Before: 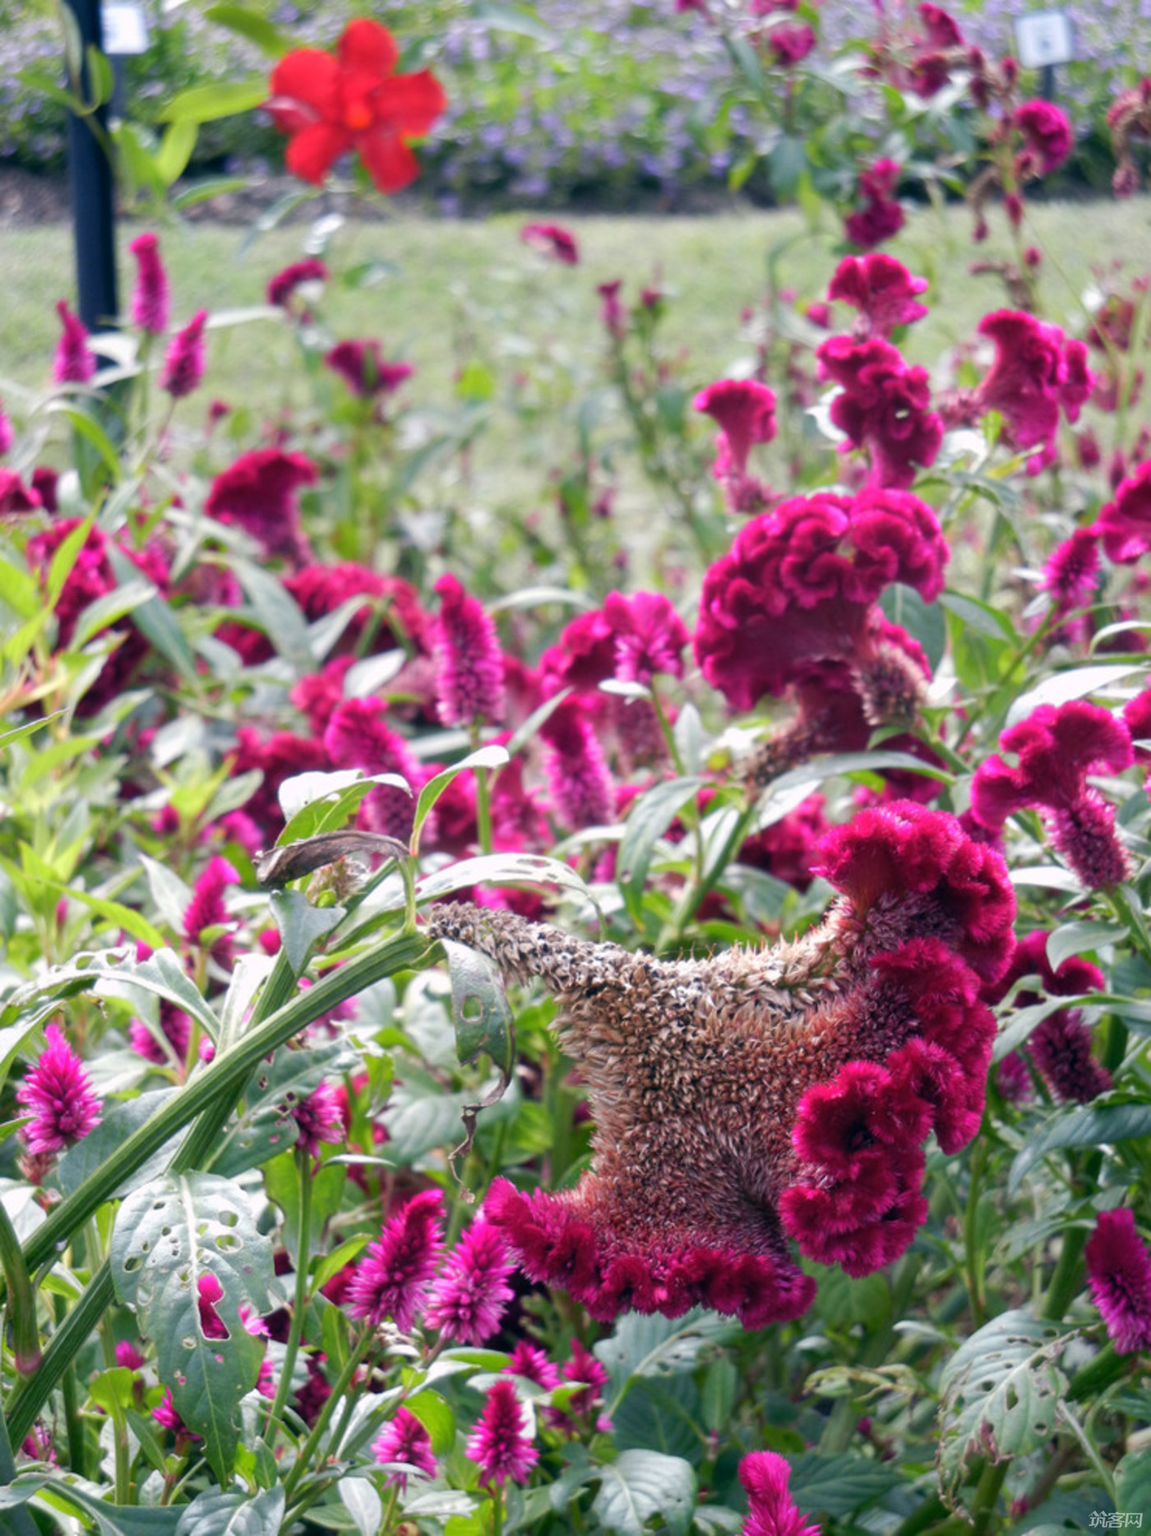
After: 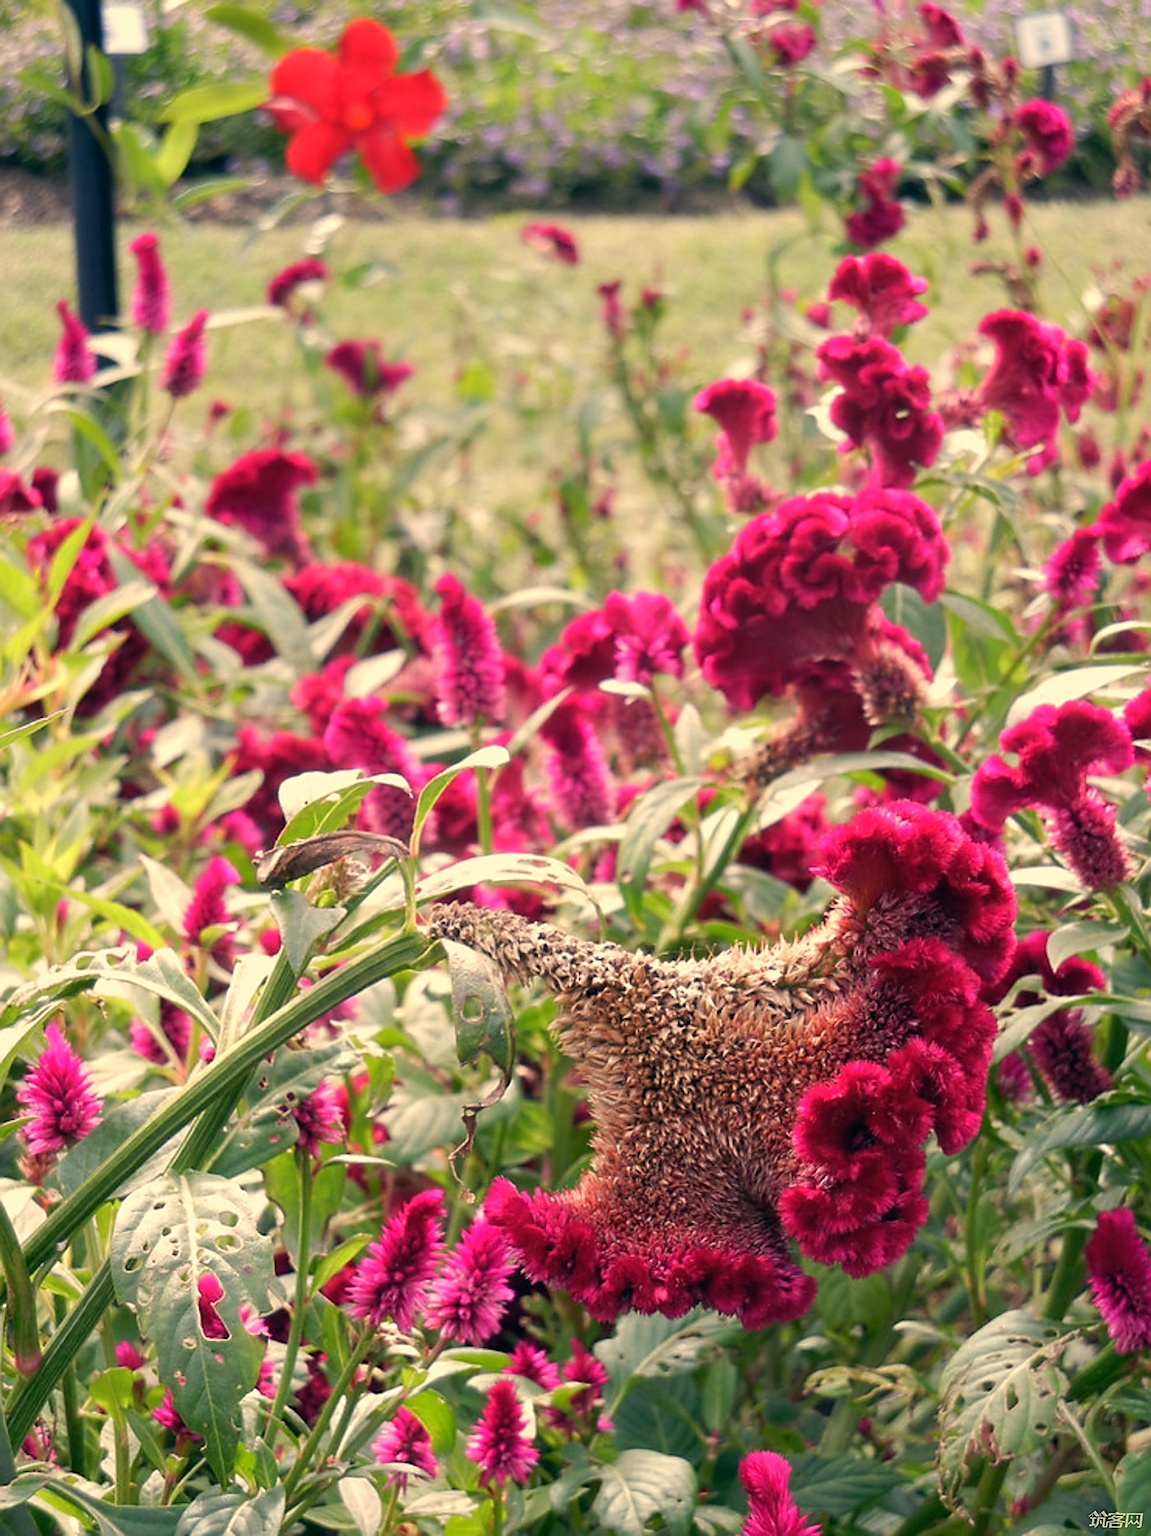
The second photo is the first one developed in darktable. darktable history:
sharpen: radius 1.4, amount 1.25, threshold 0.7
white balance: red 1.138, green 0.996, blue 0.812
